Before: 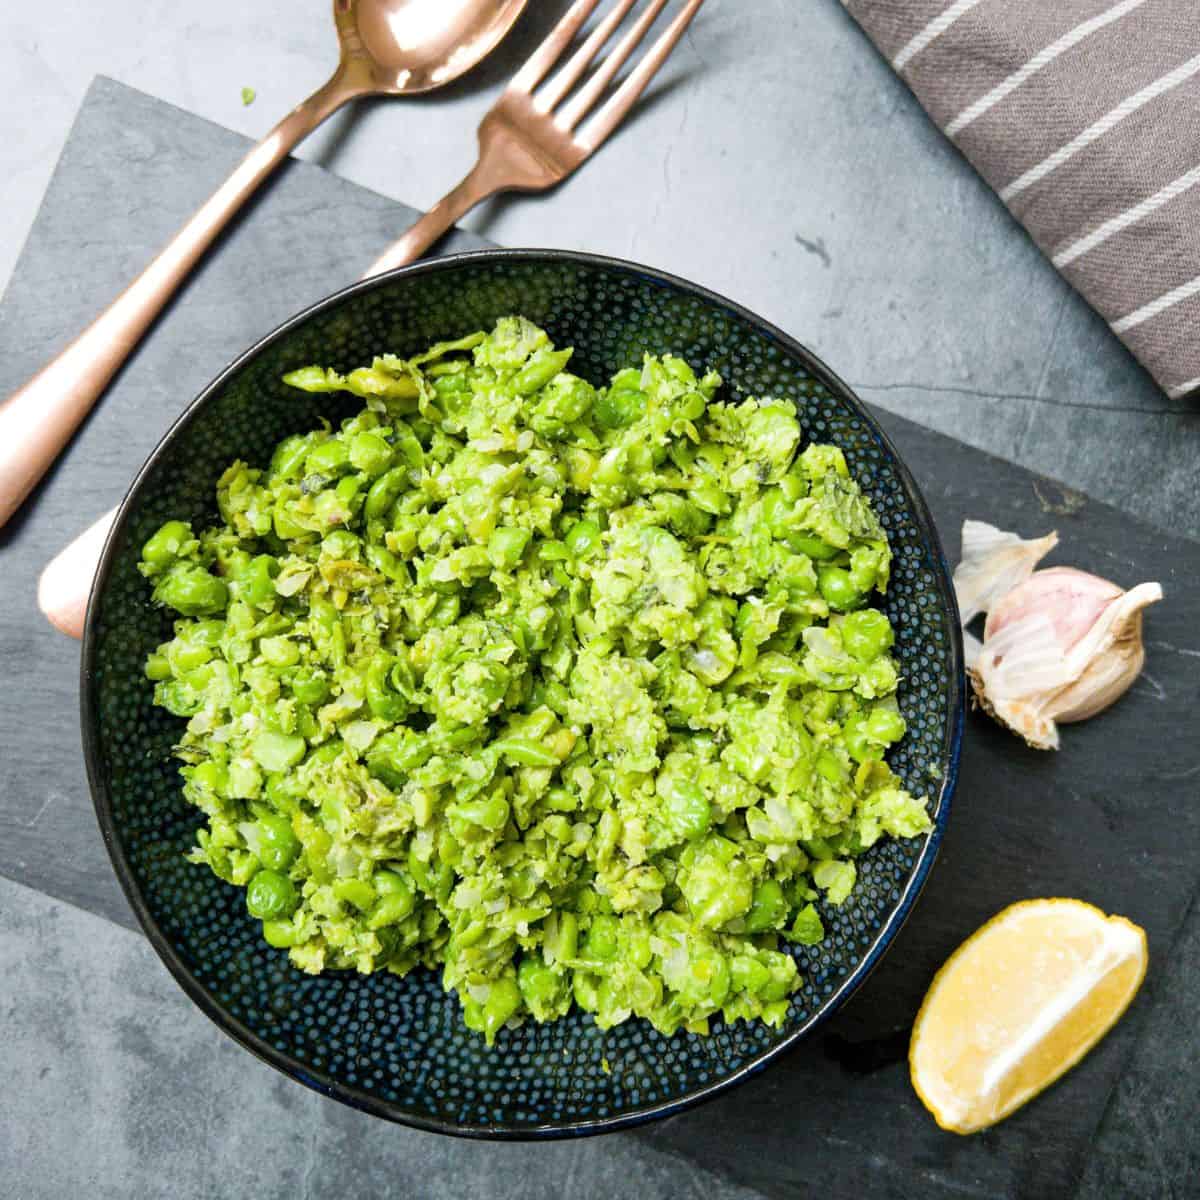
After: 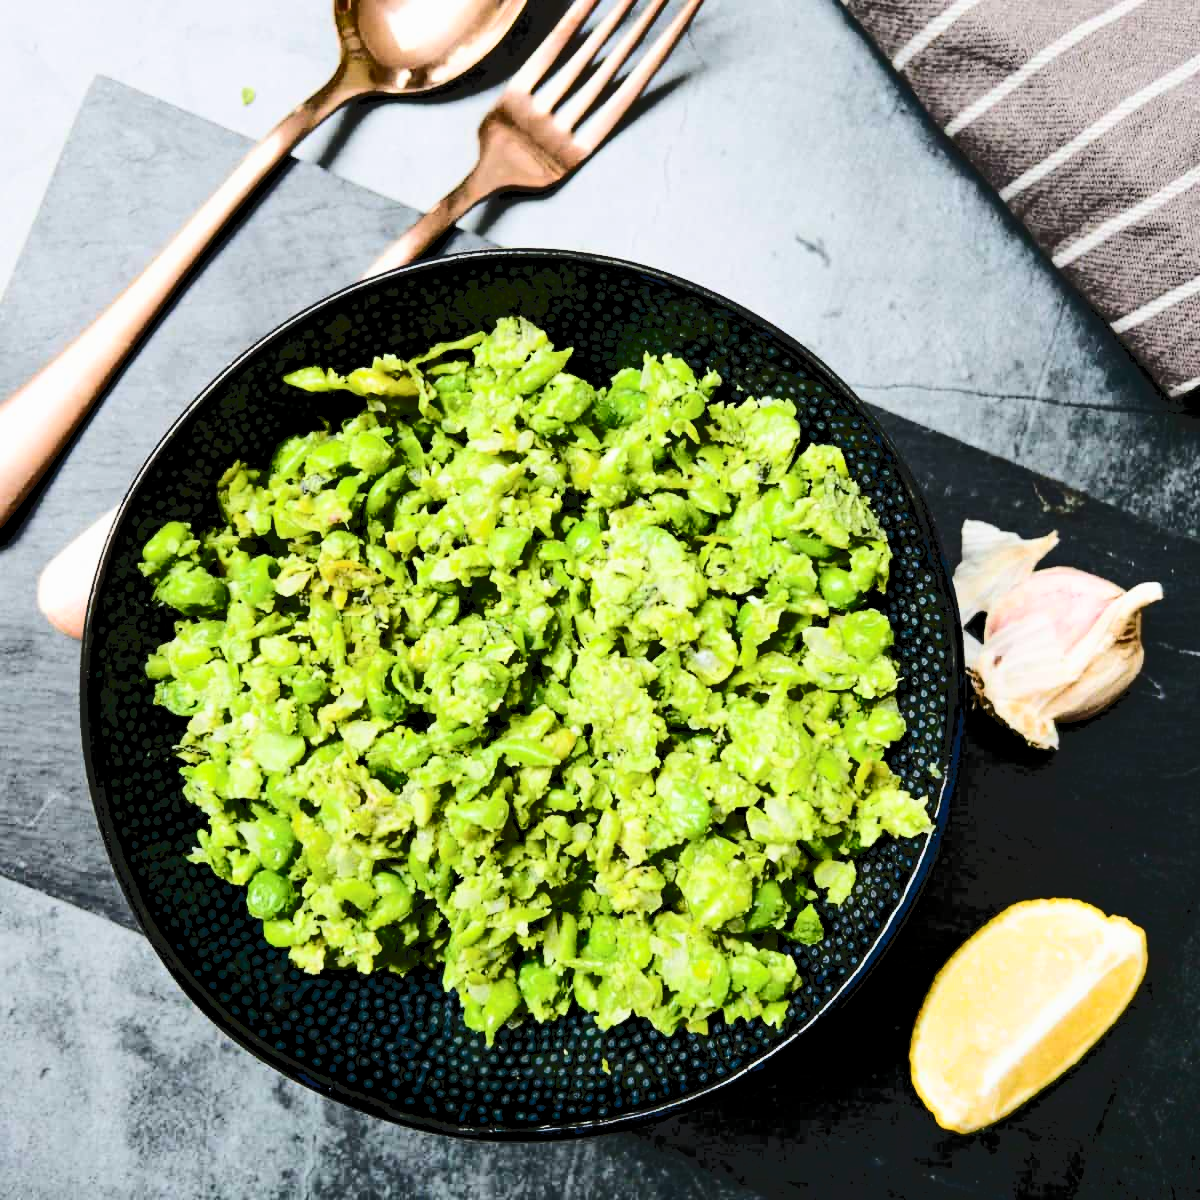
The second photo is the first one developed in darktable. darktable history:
filmic rgb: black relative exposure -6.3 EV, white relative exposure 2.79 EV, threshold 3 EV, target black luminance 0%, hardness 4.62, latitude 68.07%, contrast 1.294, shadows ↔ highlights balance -3.19%, enable highlight reconstruction true
tone curve: curves: ch0 [(0, 0) (0.003, 0.096) (0.011, 0.097) (0.025, 0.096) (0.044, 0.099) (0.069, 0.109) (0.1, 0.129) (0.136, 0.149) (0.177, 0.176) (0.224, 0.22) (0.277, 0.288) (0.335, 0.385) (0.399, 0.49) (0.468, 0.581) (0.543, 0.661) (0.623, 0.729) (0.709, 0.79) (0.801, 0.849) (0.898, 0.912) (1, 1)], color space Lab, independent channels, preserve colors none
contrast brightness saturation: contrast 0.243, brightness -0.227, saturation 0.135
